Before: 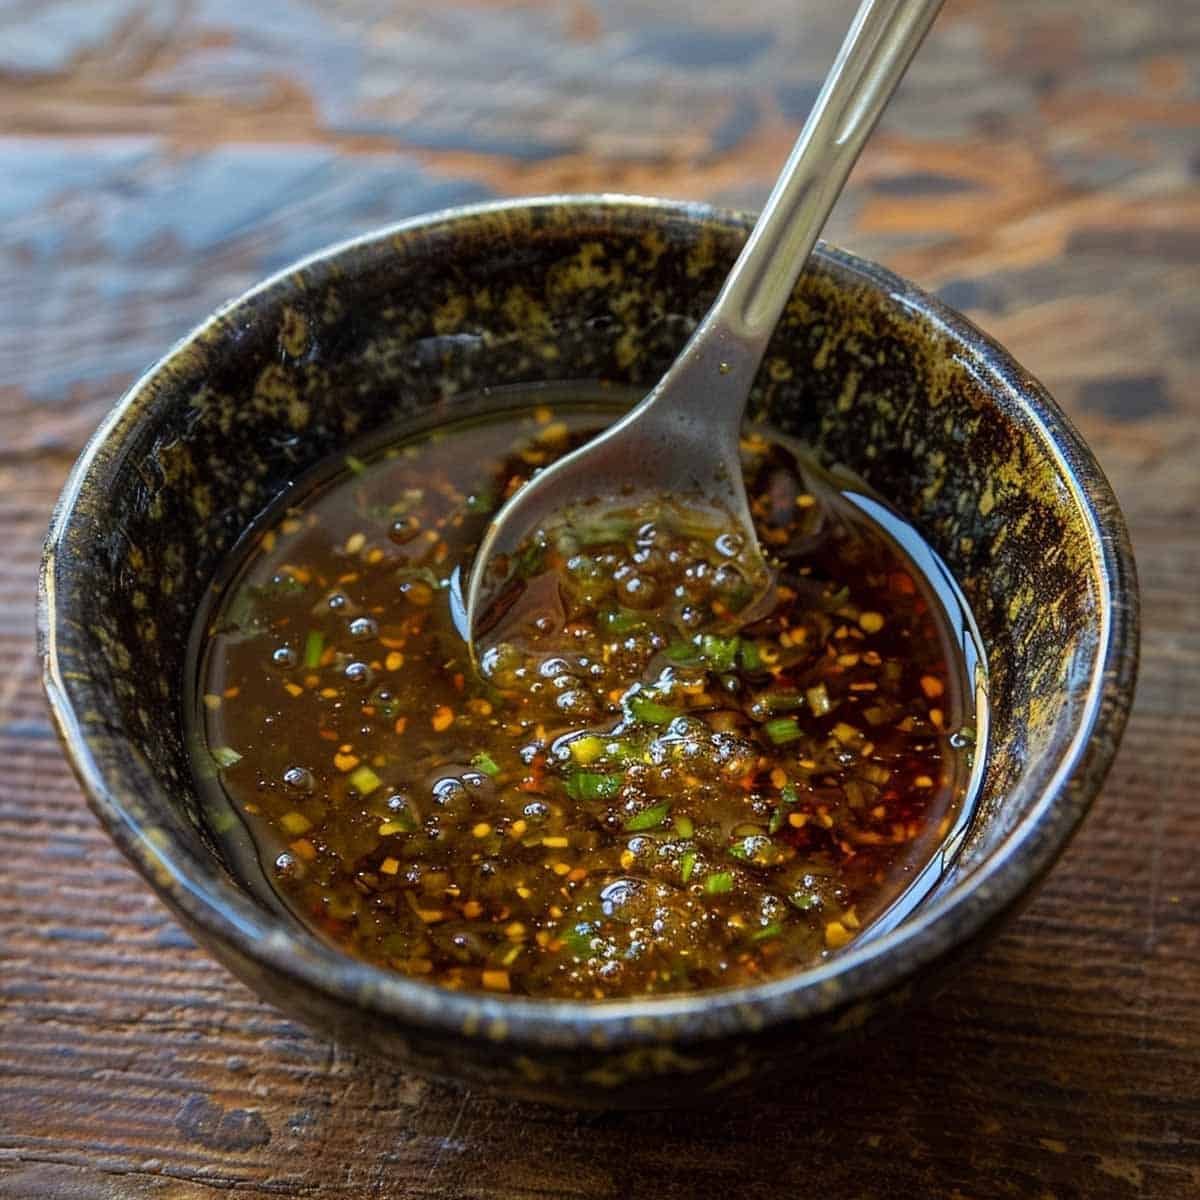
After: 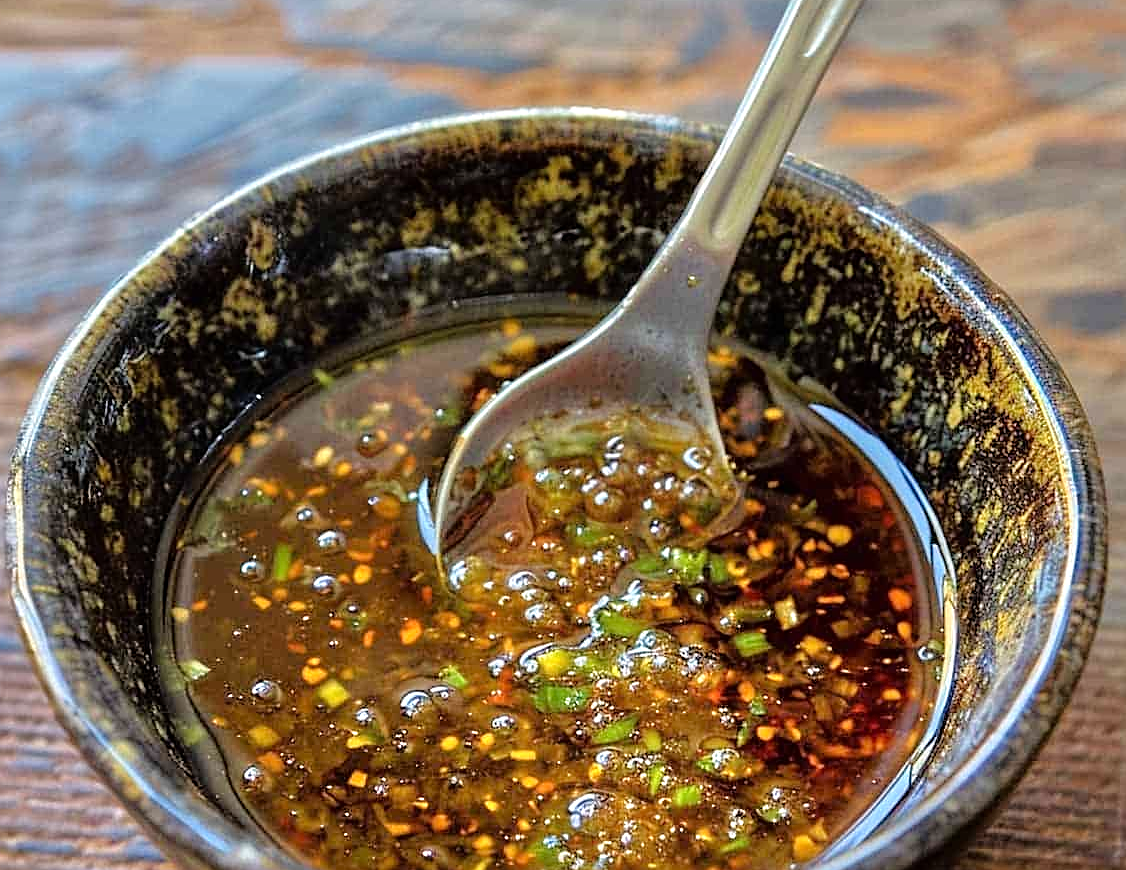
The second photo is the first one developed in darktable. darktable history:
tone equalizer: -7 EV 0.15 EV, -6 EV 0.6 EV, -5 EV 1.15 EV, -4 EV 1.33 EV, -3 EV 1.15 EV, -2 EV 0.6 EV, -1 EV 0.15 EV, mask exposure compensation -0.5 EV
sharpen: on, module defaults
crop: left 2.737%, top 7.287%, right 3.421%, bottom 20.179%
